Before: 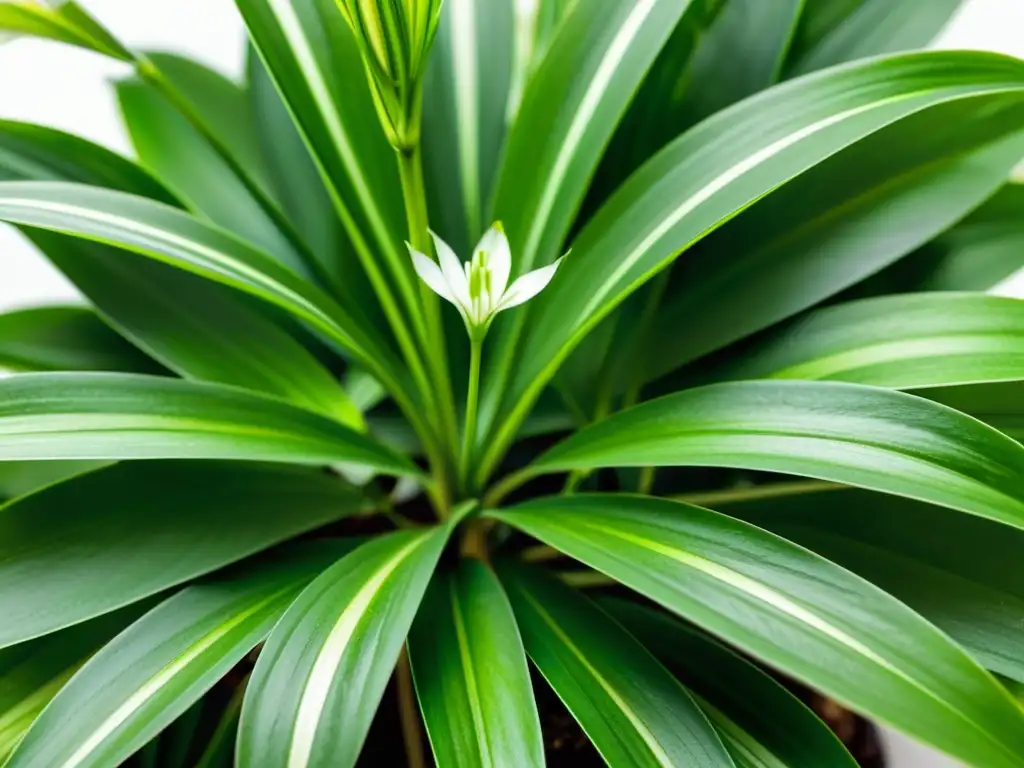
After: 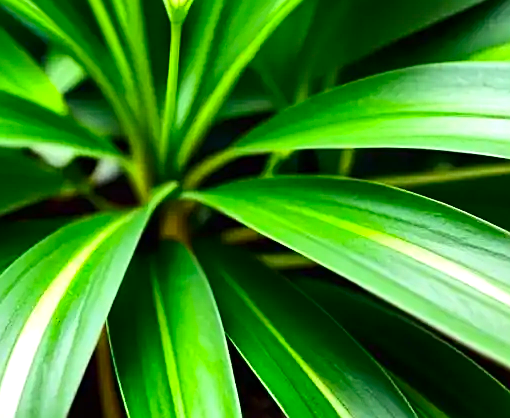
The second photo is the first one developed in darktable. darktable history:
exposure: black level correction 0, exposure 0.5 EV, compensate highlight preservation false
crop: left 29.358%, top 41.476%, right 20.753%, bottom 3.506%
contrast brightness saturation: contrast 0.181, saturation 0.302
sharpen: on, module defaults
